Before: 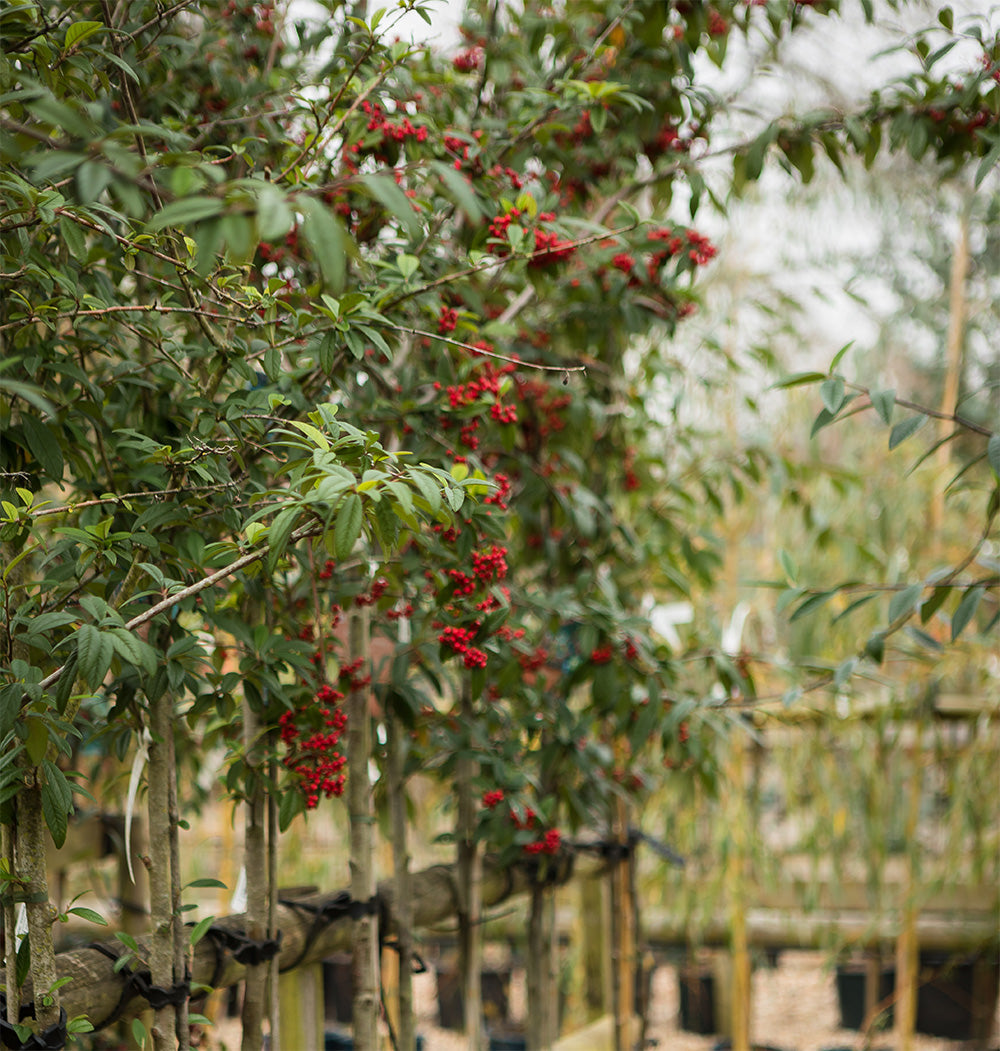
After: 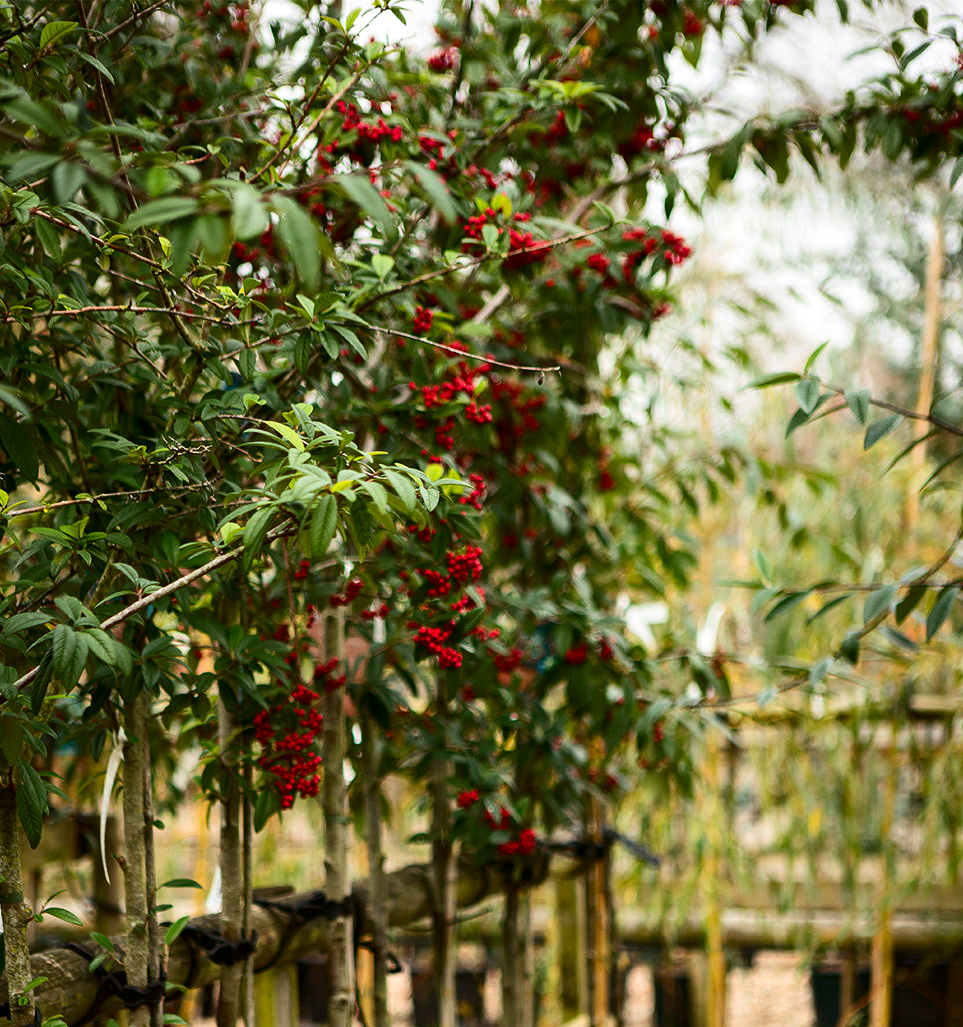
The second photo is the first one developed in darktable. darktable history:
crop and rotate: left 2.536%, right 1.107%, bottom 2.246%
contrast brightness saturation: contrast 0.21, brightness -0.11, saturation 0.21
exposure: black level correction 0.001, exposure 0.191 EV, compensate highlight preservation false
